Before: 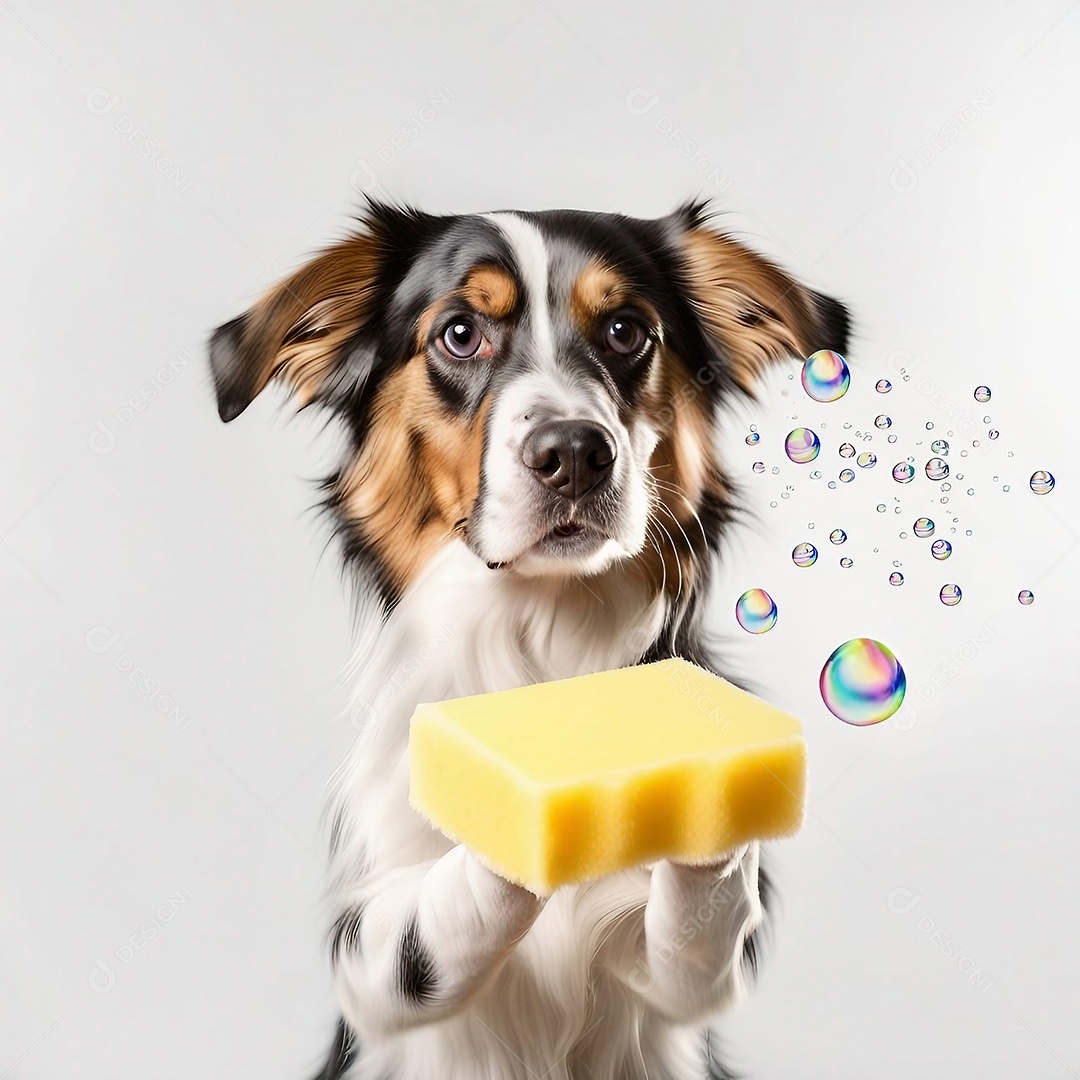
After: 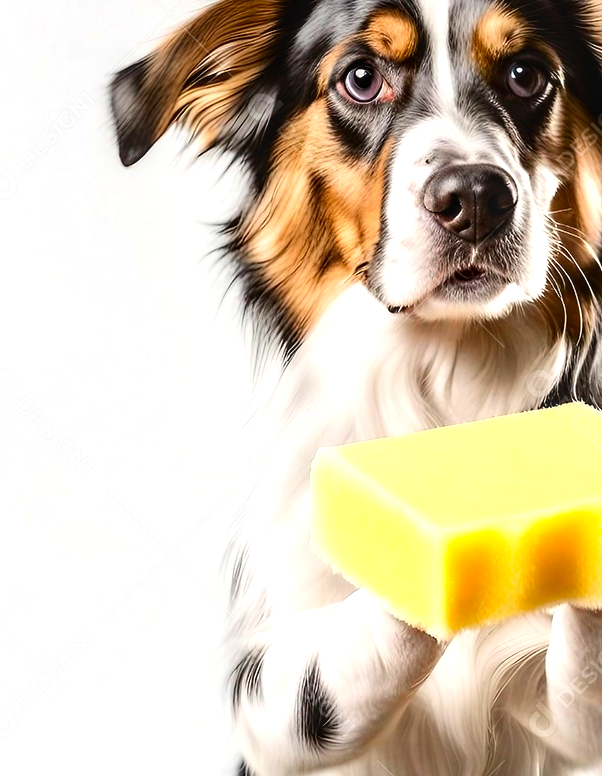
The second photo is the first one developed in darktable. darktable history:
crop: left 9.248%, top 23.795%, right 34.981%, bottom 4.291%
exposure: black level correction 0.002, compensate highlight preservation false
contrast brightness saturation: contrast 0.133, brightness -0.048, saturation 0.165
color balance rgb: linear chroma grading › global chroma 8.682%, perceptual saturation grading › global saturation -1.235%, saturation formula JzAzBz (2021)
local contrast: on, module defaults
tone equalizer: -8 EV -0.435 EV, -7 EV -0.37 EV, -6 EV -0.365 EV, -5 EV -0.231 EV, -3 EV 0.196 EV, -2 EV 0.321 EV, -1 EV 0.411 EV, +0 EV 0.41 EV, mask exposure compensation -0.508 EV
